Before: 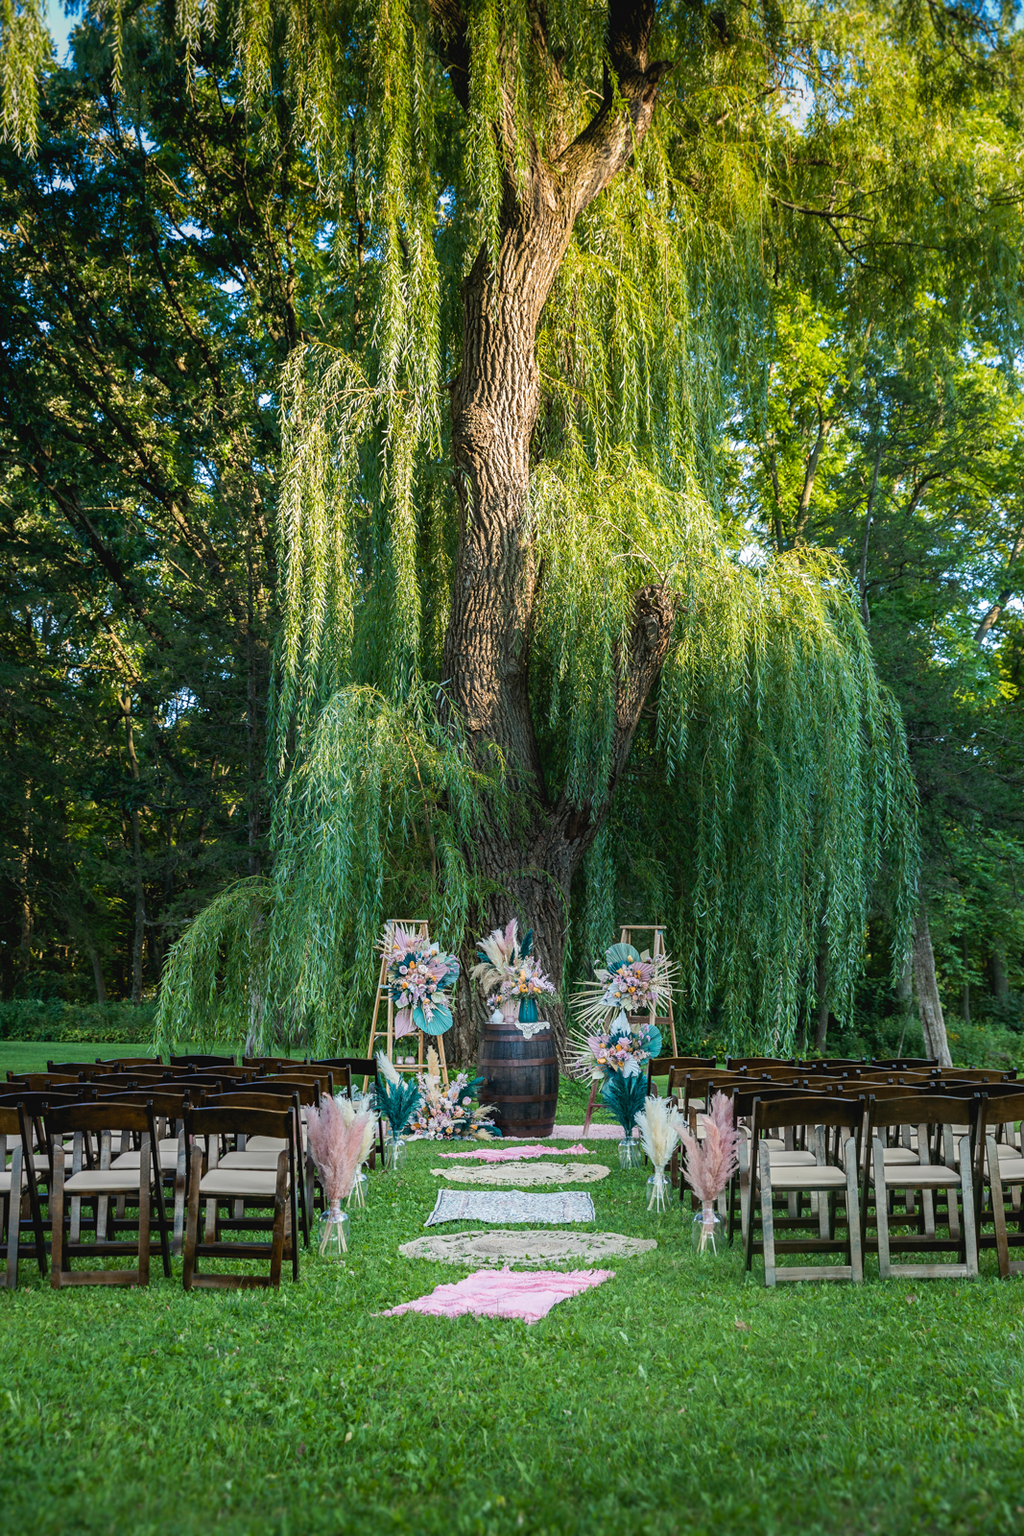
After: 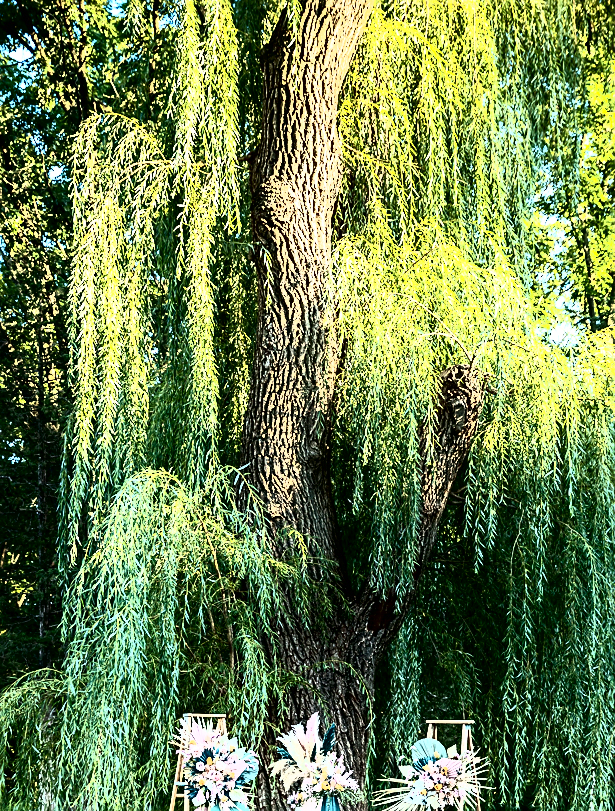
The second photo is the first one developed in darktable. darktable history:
crop: left 20.674%, top 15.288%, right 21.654%, bottom 33.999%
tone curve: curves: ch0 [(0, 0) (0.003, 0) (0.011, 0) (0.025, 0) (0.044, 0.001) (0.069, 0.003) (0.1, 0.003) (0.136, 0.006) (0.177, 0.014) (0.224, 0.056) (0.277, 0.128) (0.335, 0.218) (0.399, 0.346) (0.468, 0.512) (0.543, 0.713) (0.623, 0.898) (0.709, 0.987) (0.801, 0.99) (0.898, 0.99) (1, 1)], color space Lab, independent channels, preserve colors none
exposure: exposure 0.61 EV, compensate exposure bias true, compensate highlight preservation false
sharpen: on, module defaults
